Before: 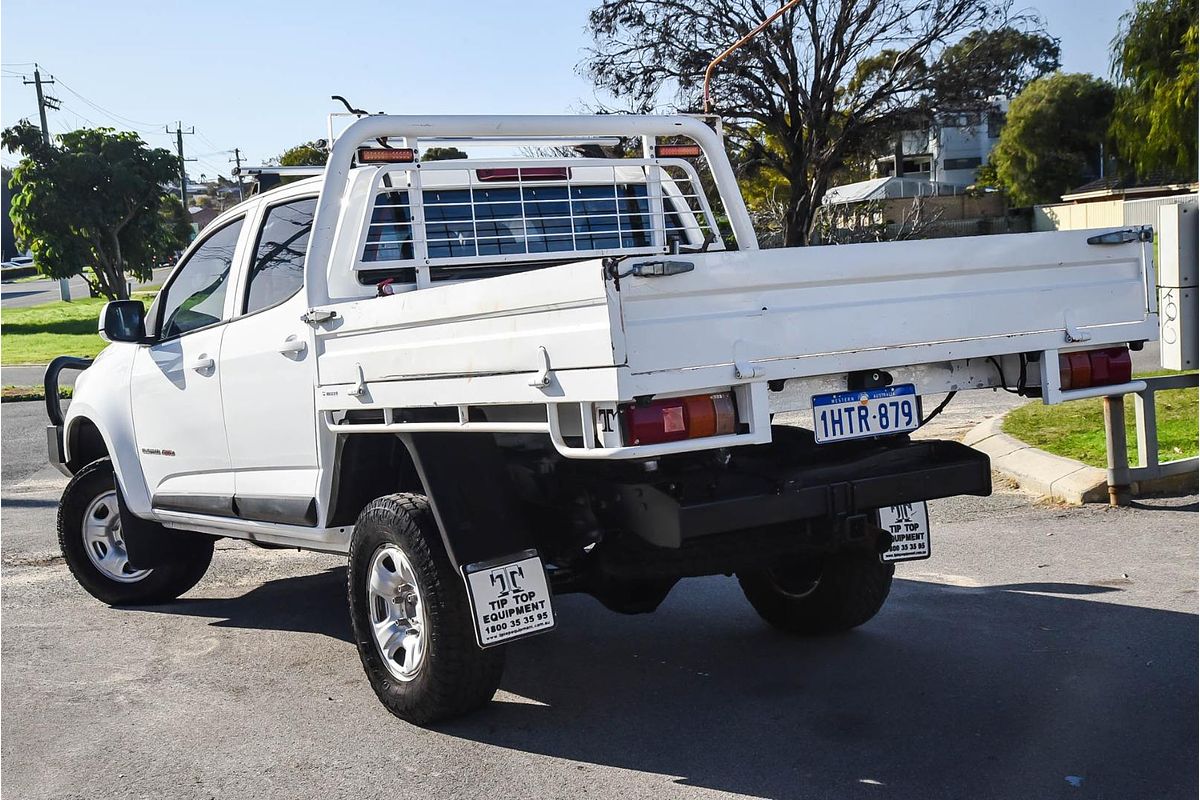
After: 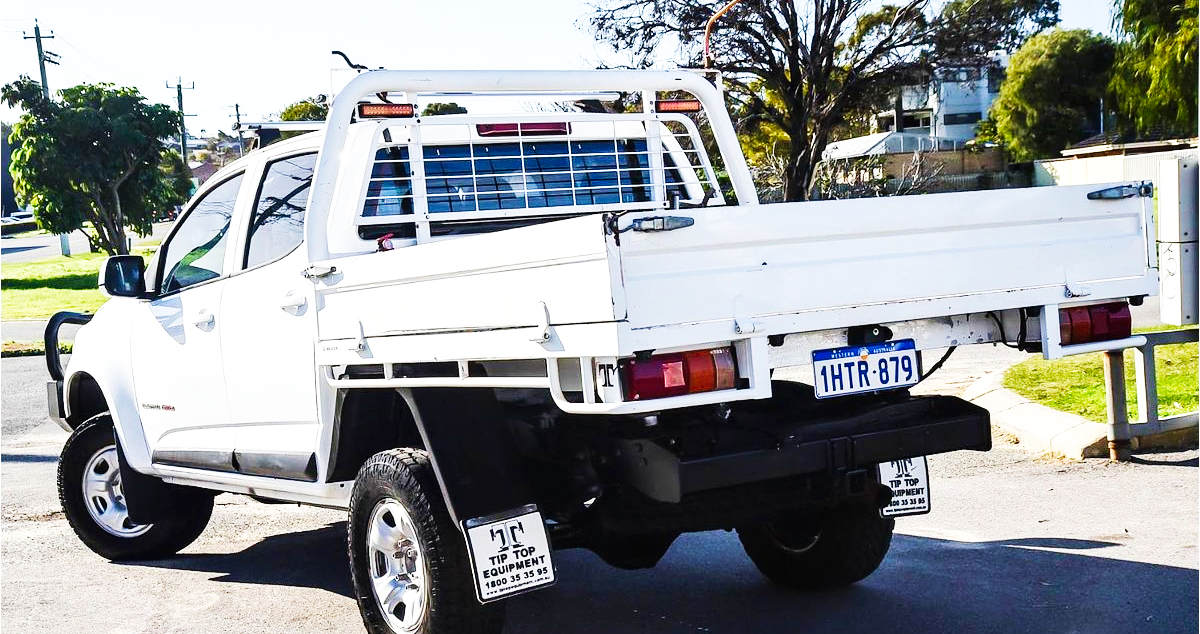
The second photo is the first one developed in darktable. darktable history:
base curve: curves: ch0 [(0, 0.003) (0.001, 0.002) (0.006, 0.004) (0.02, 0.022) (0.048, 0.086) (0.094, 0.234) (0.162, 0.431) (0.258, 0.629) (0.385, 0.8) (0.548, 0.918) (0.751, 0.988) (1, 1)], preserve colors none
velvia: on, module defaults
crop and rotate: top 5.658%, bottom 14.998%
